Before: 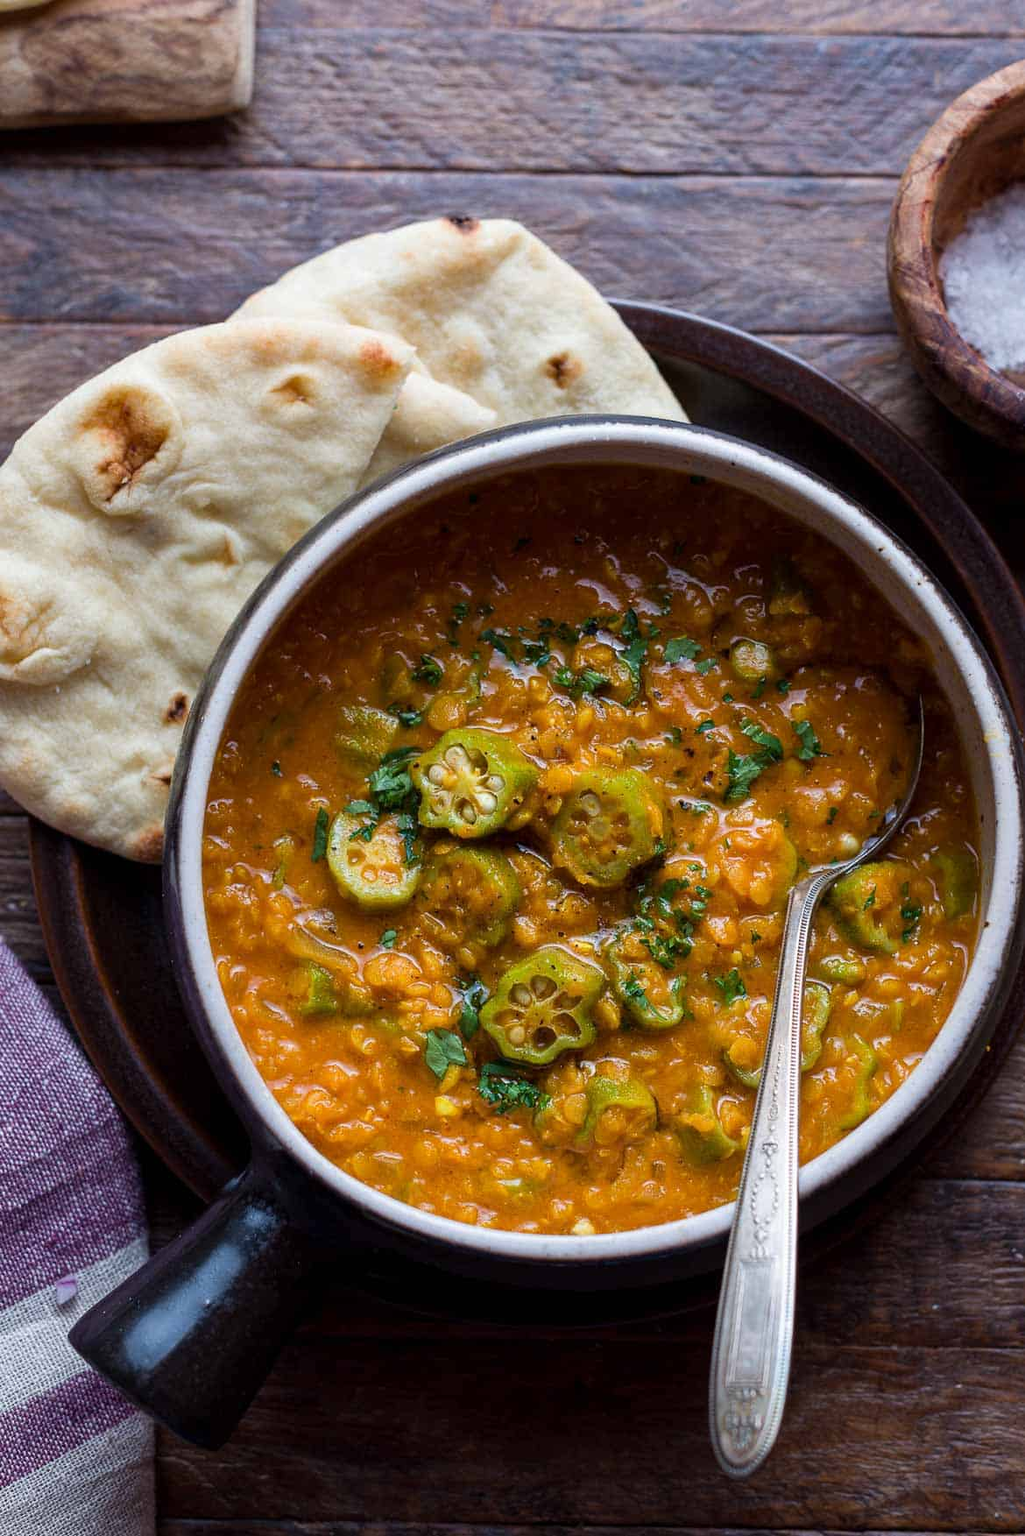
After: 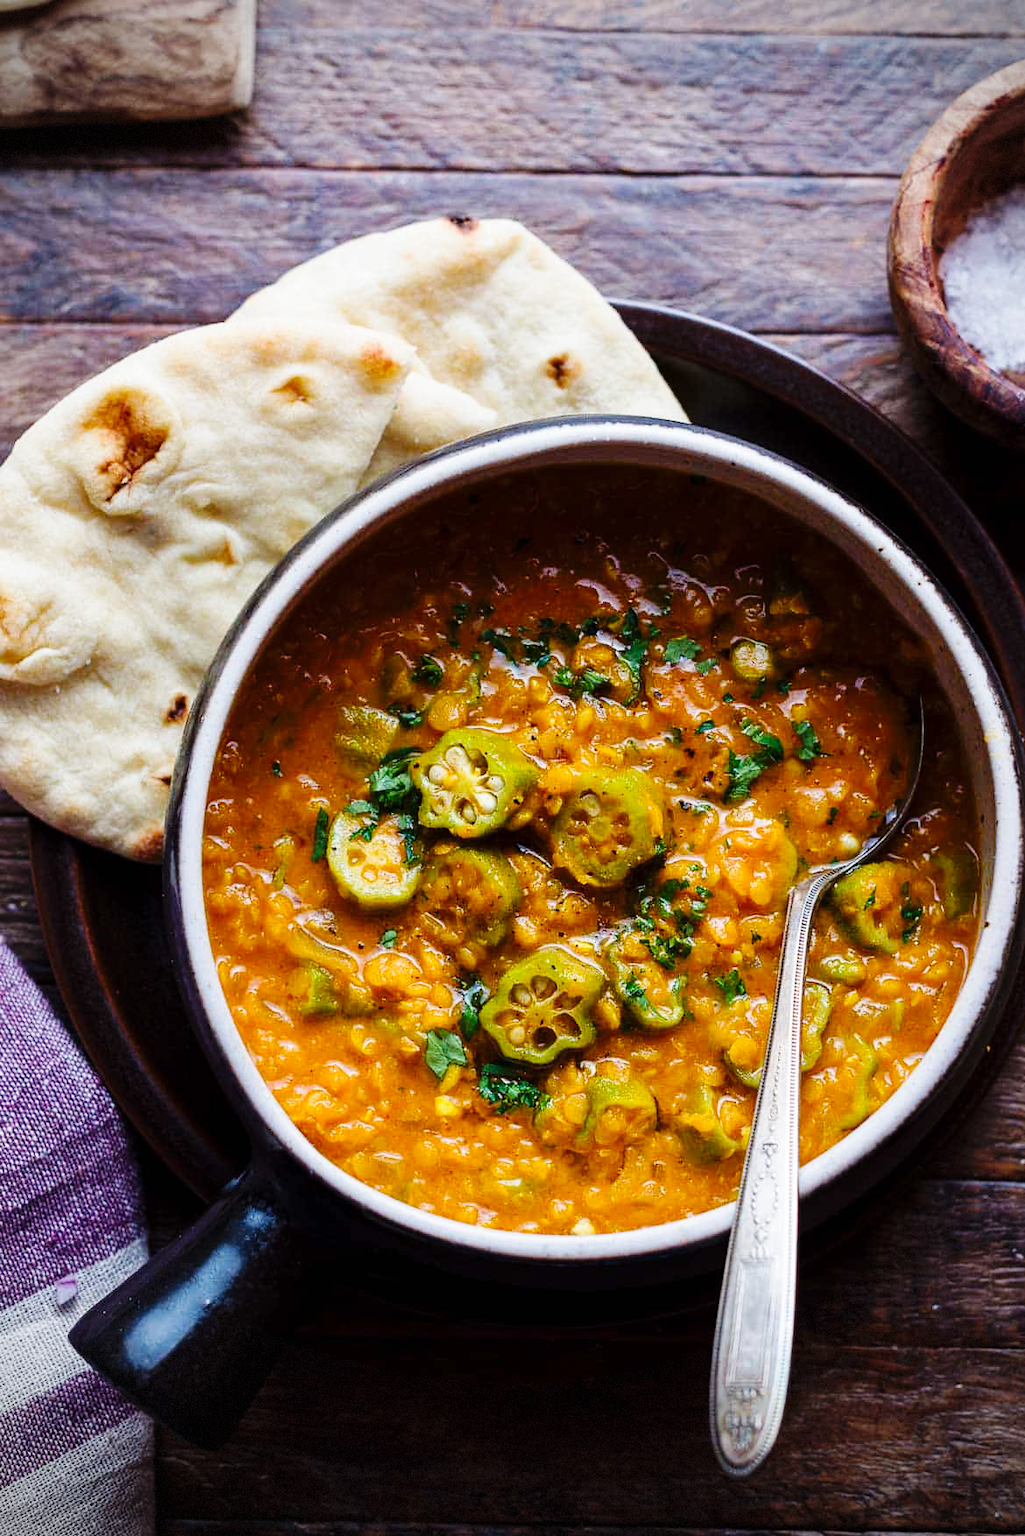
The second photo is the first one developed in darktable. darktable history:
base curve: curves: ch0 [(0, 0) (0.036, 0.025) (0.121, 0.166) (0.206, 0.329) (0.605, 0.79) (1, 1)], preserve colors none
vignetting: dithering 8-bit output, unbound false
